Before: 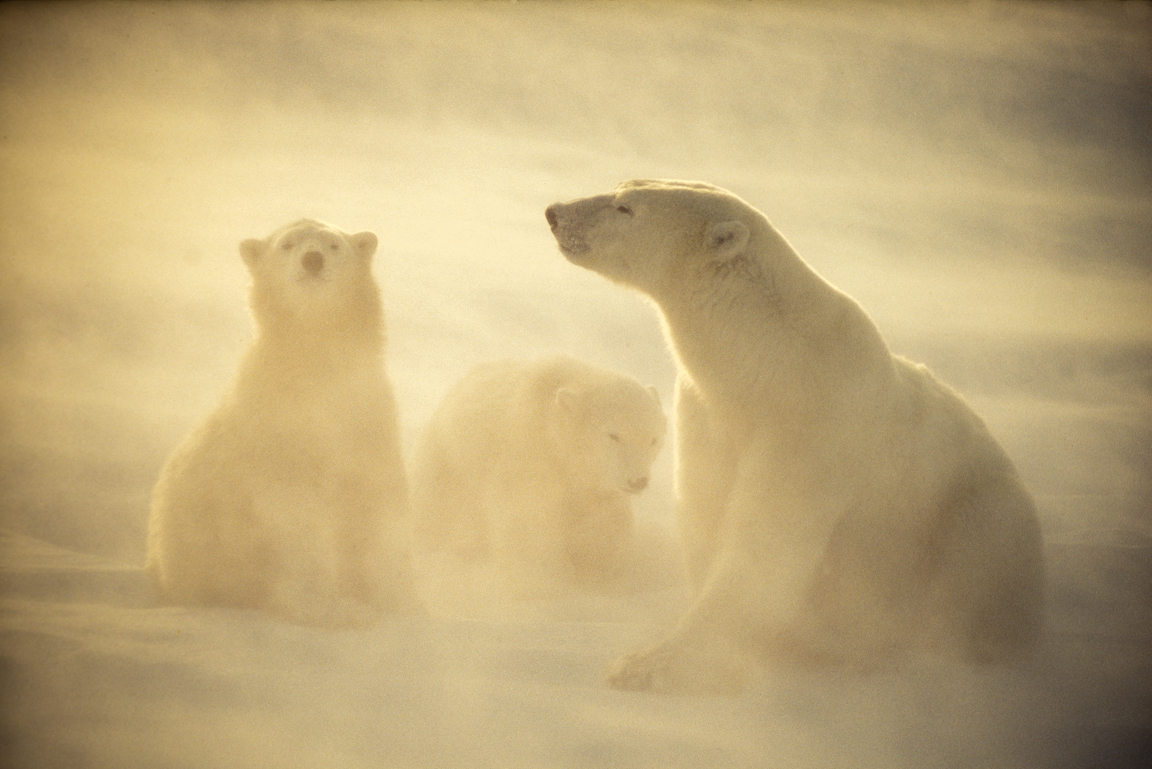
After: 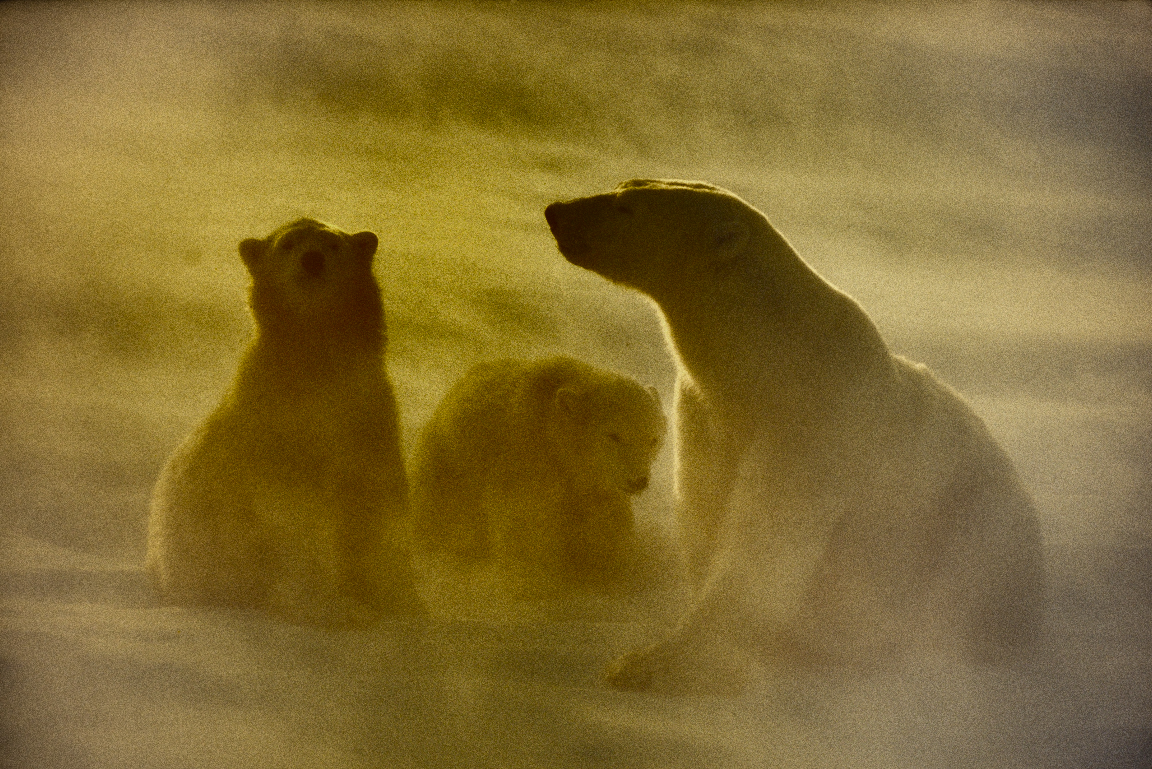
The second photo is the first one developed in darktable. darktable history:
shadows and highlights: radius 123.98, shadows 100, white point adjustment -3, highlights -100, highlights color adjustment 89.84%, soften with gaussian
grain: coarseness 0.09 ISO, strength 40%
